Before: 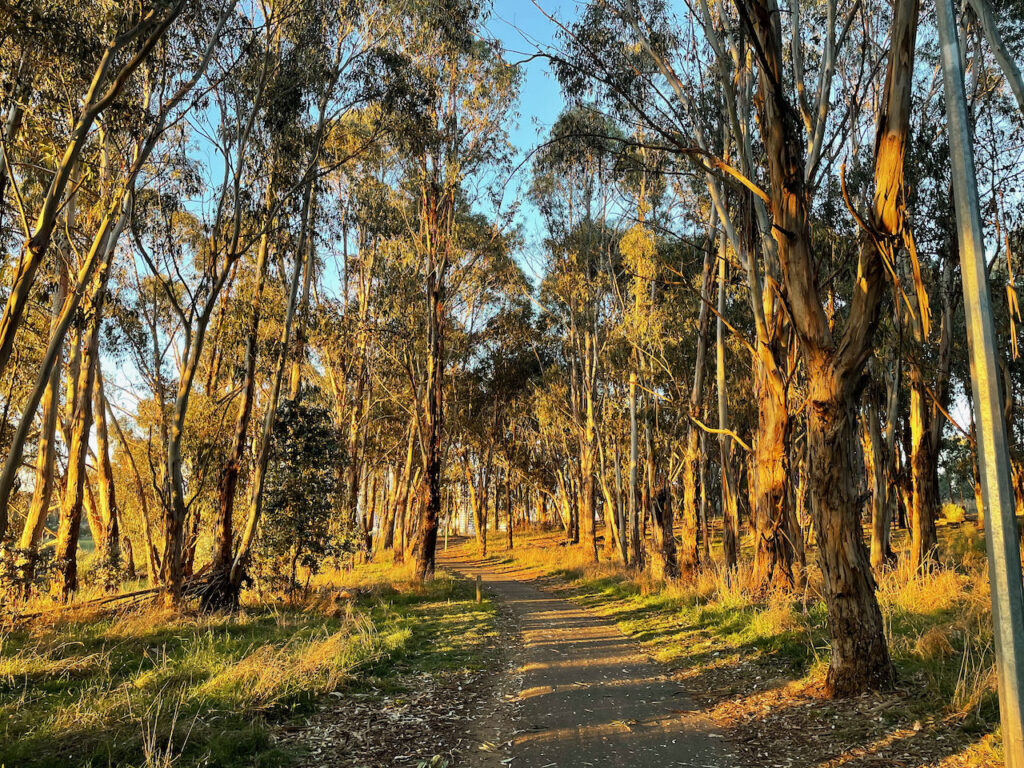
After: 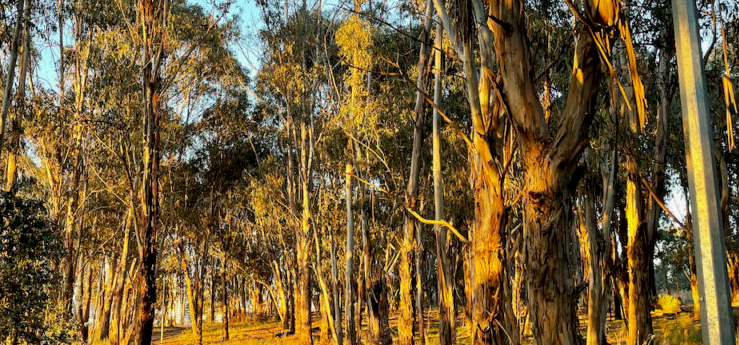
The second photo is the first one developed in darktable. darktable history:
crop and rotate: left 27.787%, top 27.316%, bottom 27.757%
